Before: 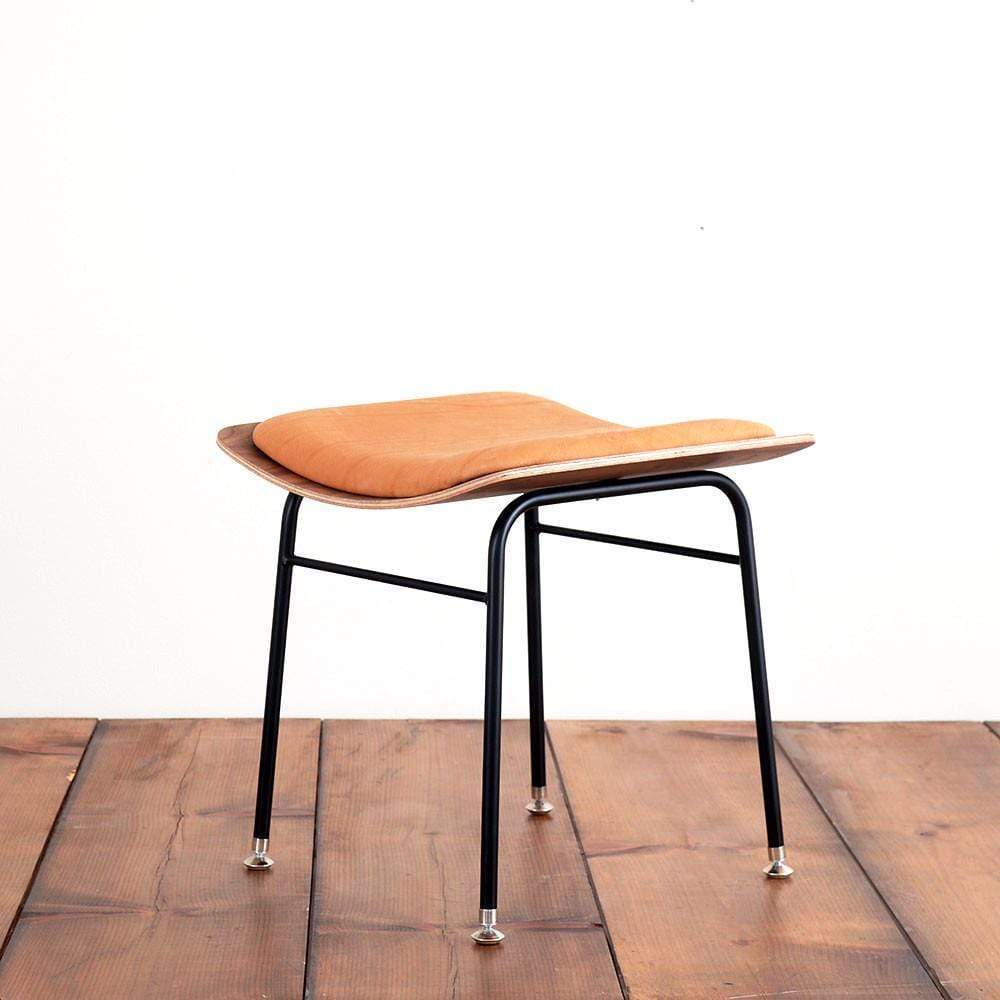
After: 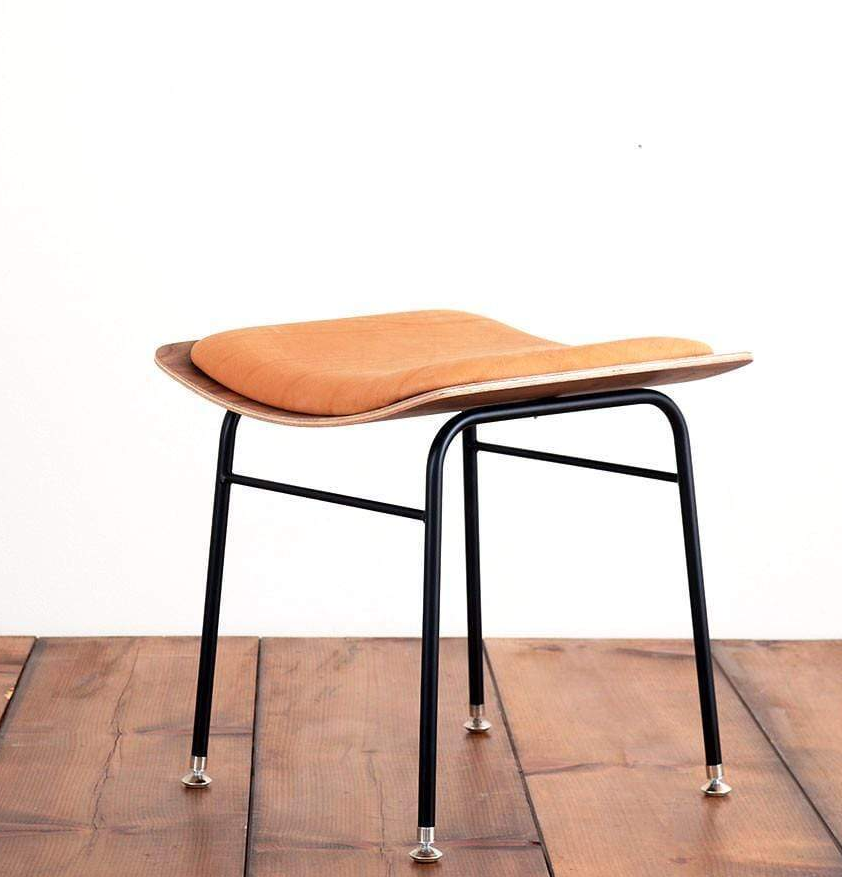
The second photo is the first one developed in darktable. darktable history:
crop: left 6.229%, top 8.287%, right 9.552%, bottom 4.001%
